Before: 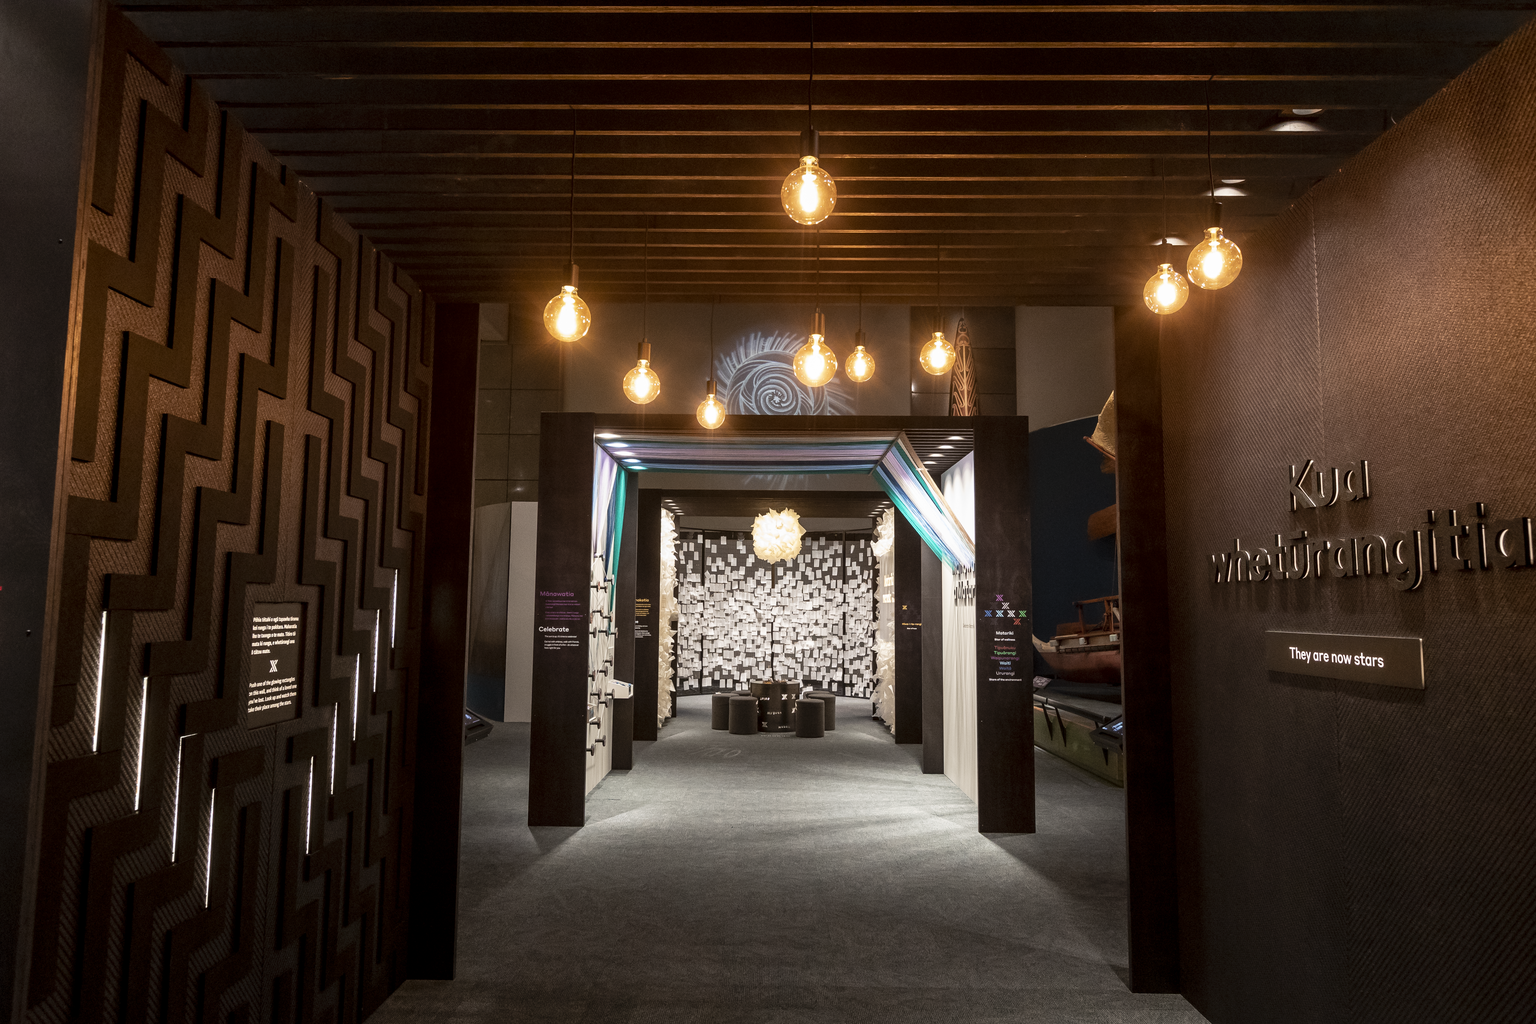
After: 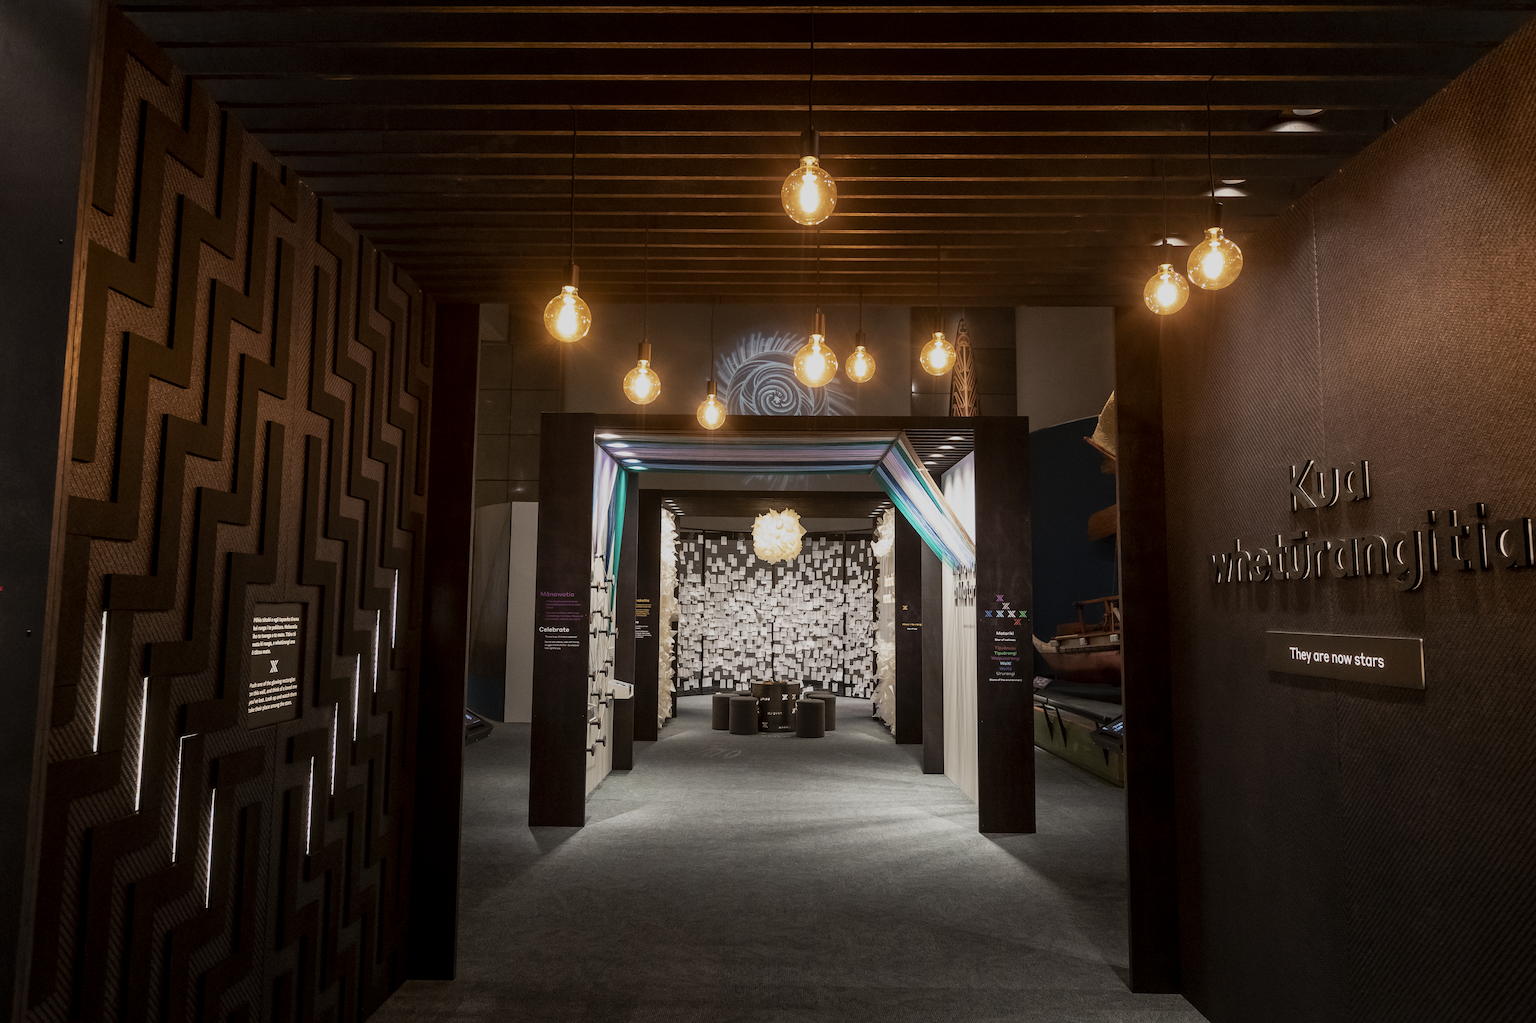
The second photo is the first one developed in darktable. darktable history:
exposure: exposure -0.491 EV, compensate highlight preservation false
